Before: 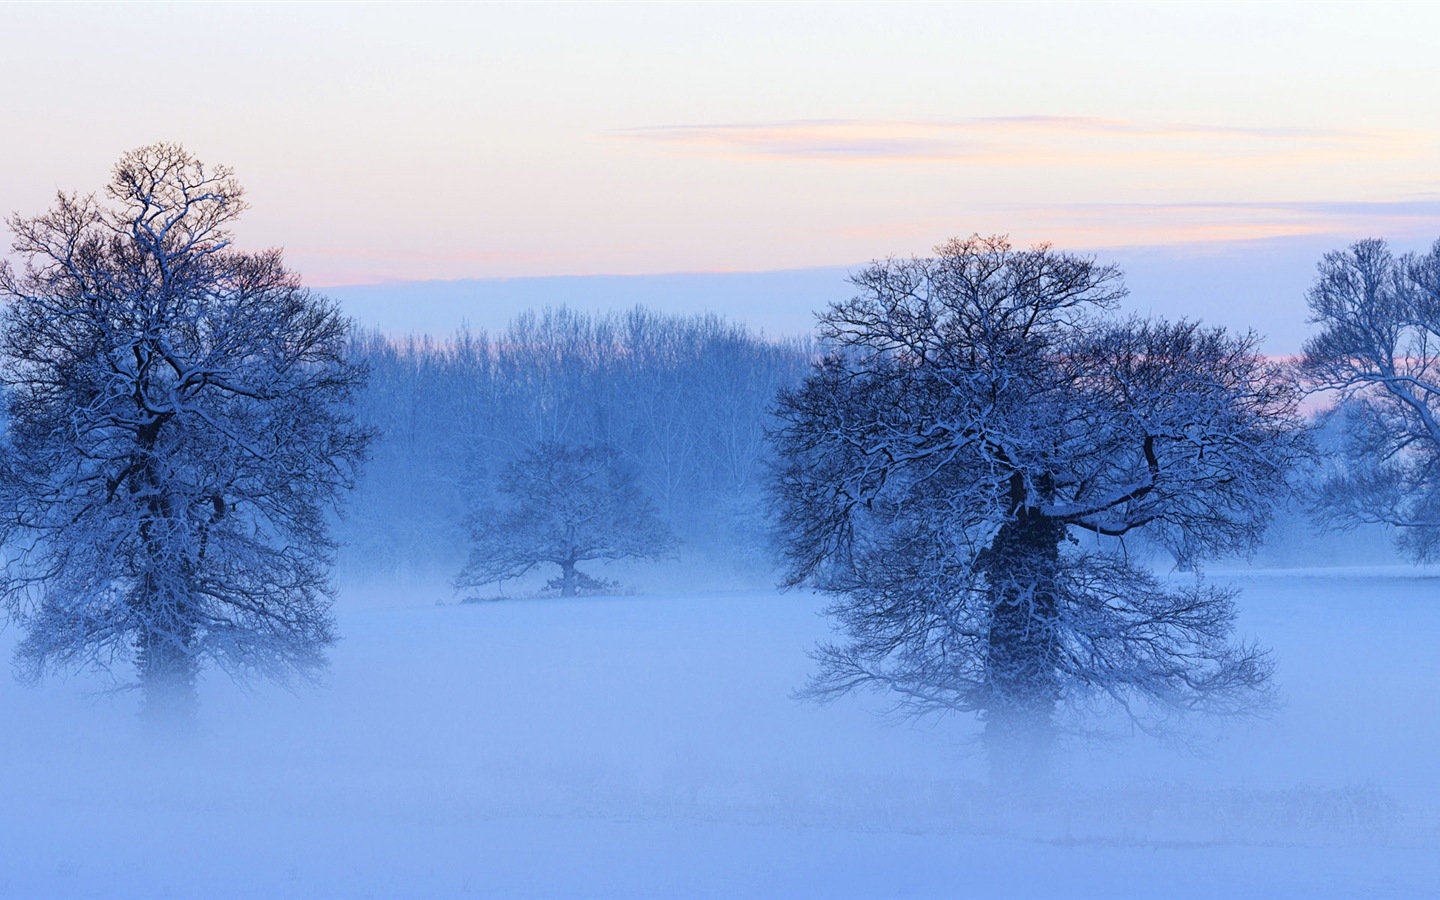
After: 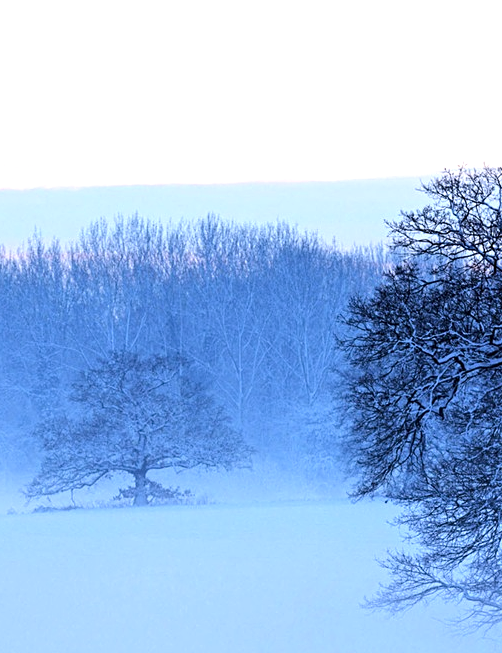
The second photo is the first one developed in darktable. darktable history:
contrast equalizer: octaves 7, y [[0.509, 0.514, 0.523, 0.542, 0.578, 0.603], [0.5 ×6], [0.509, 0.514, 0.523, 0.542, 0.578, 0.603], [0.001, 0.002, 0.003, 0.005, 0.01, 0.013], [0.001, 0.002, 0.003, 0.005, 0.01, 0.013]]
crop and rotate: left 29.74%, top 10.168%, right 35.353%, bottom 17.26%
tone equalizer: -8 EV -0.739 EV, -7 EV -0.713 EV, -6 EV -0.56 EV, -5 EV -0.389 EV, -3 EV 0.404 EV, -2 EV 0.6 EV, -1 EV 0.678 EV, +0 EV 0.72 EV, edges refinement/feathering 500, mask exposure compensation -1.57 EV, preserve details no
